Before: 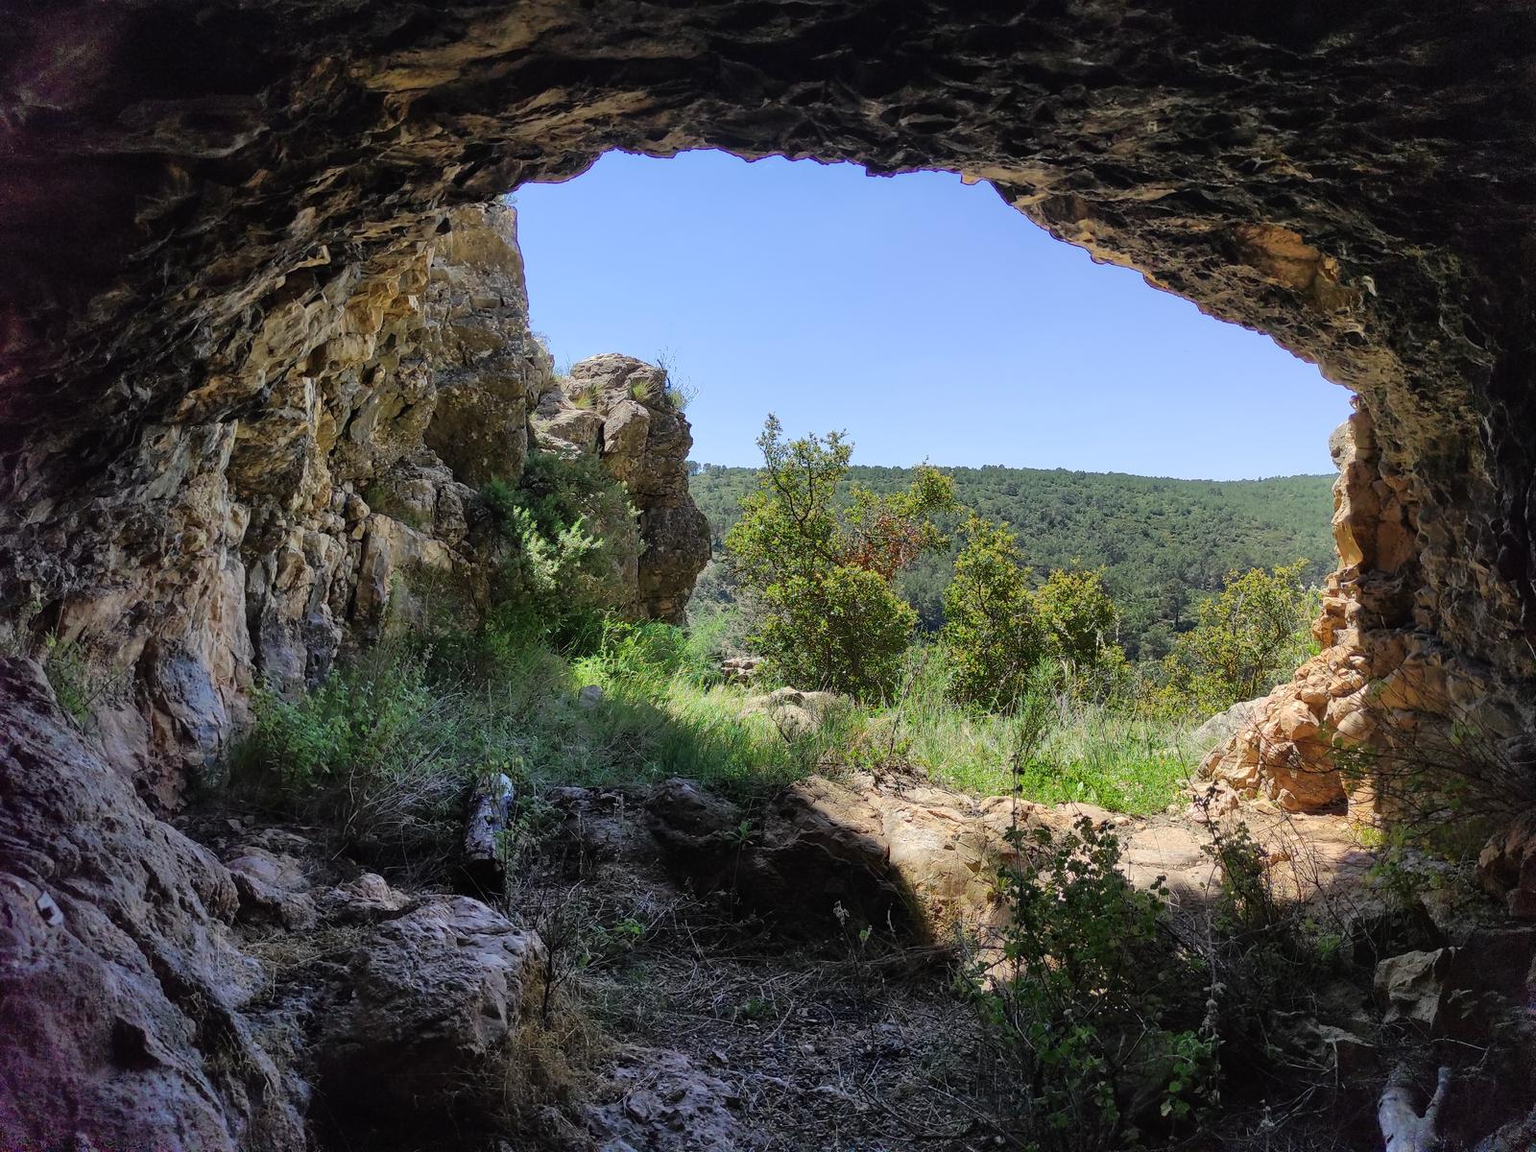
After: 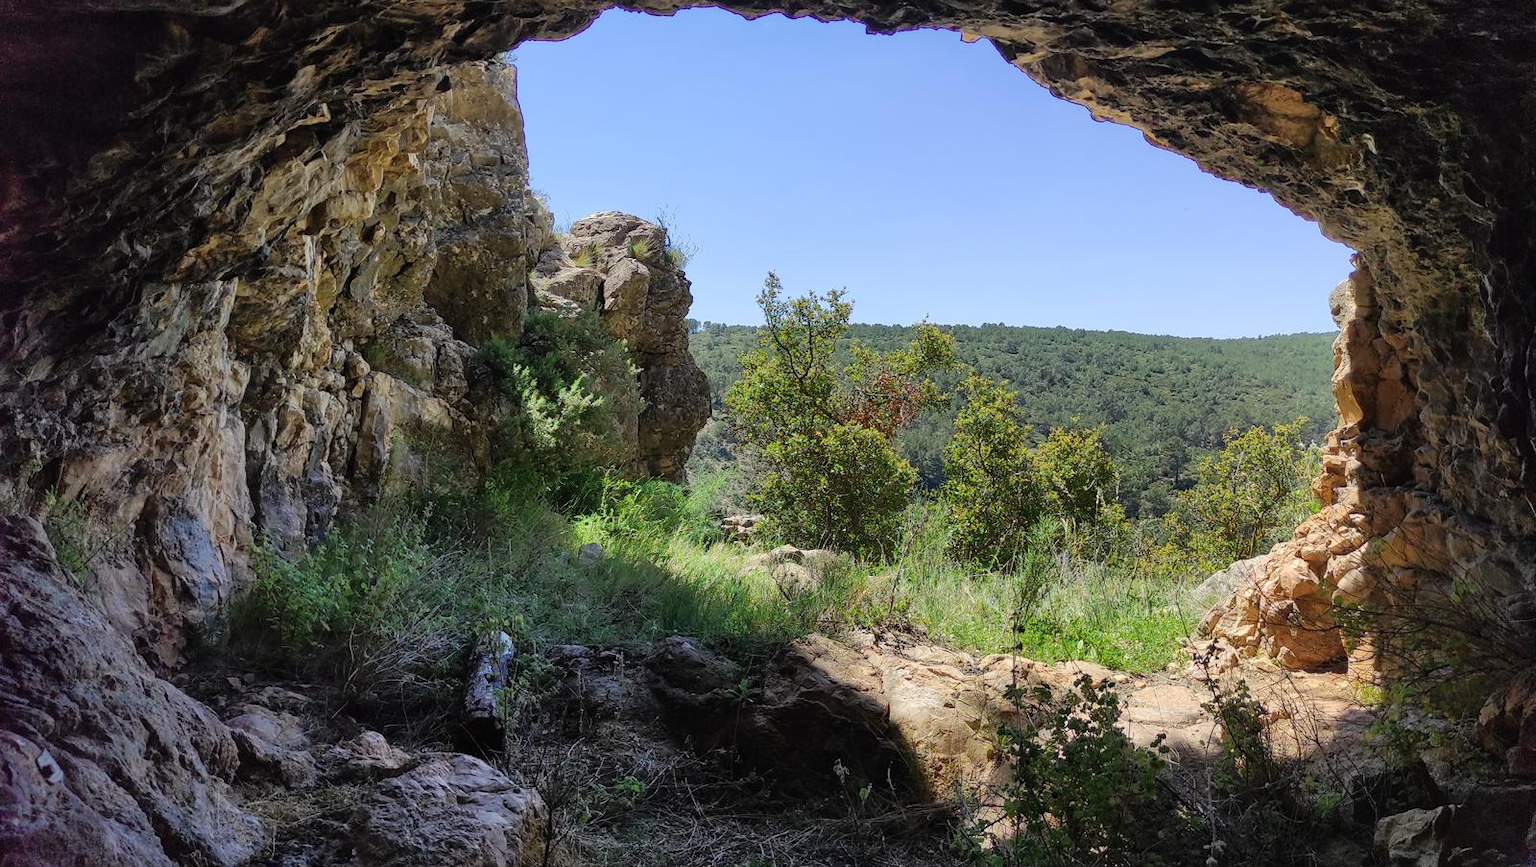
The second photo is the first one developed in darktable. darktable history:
crop and rotate: top 12.401%, bottom 12.222%
